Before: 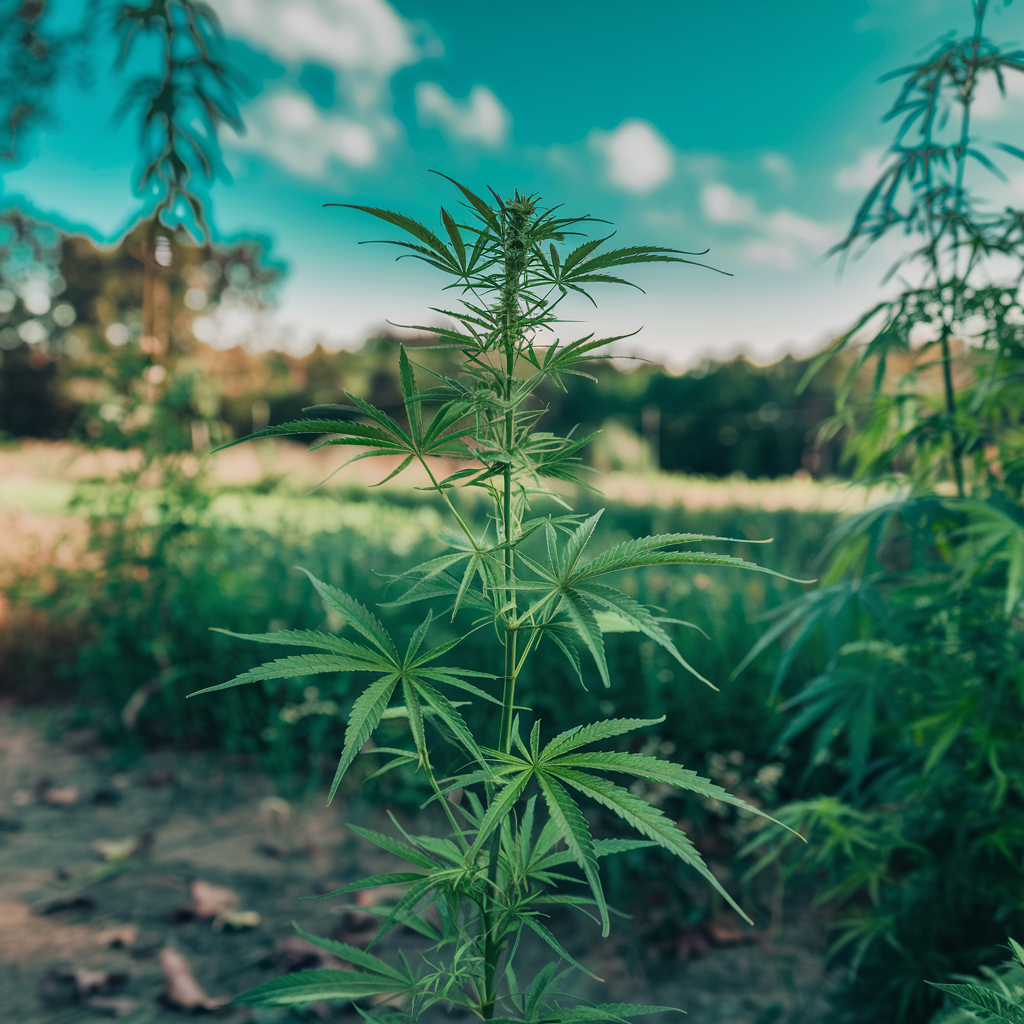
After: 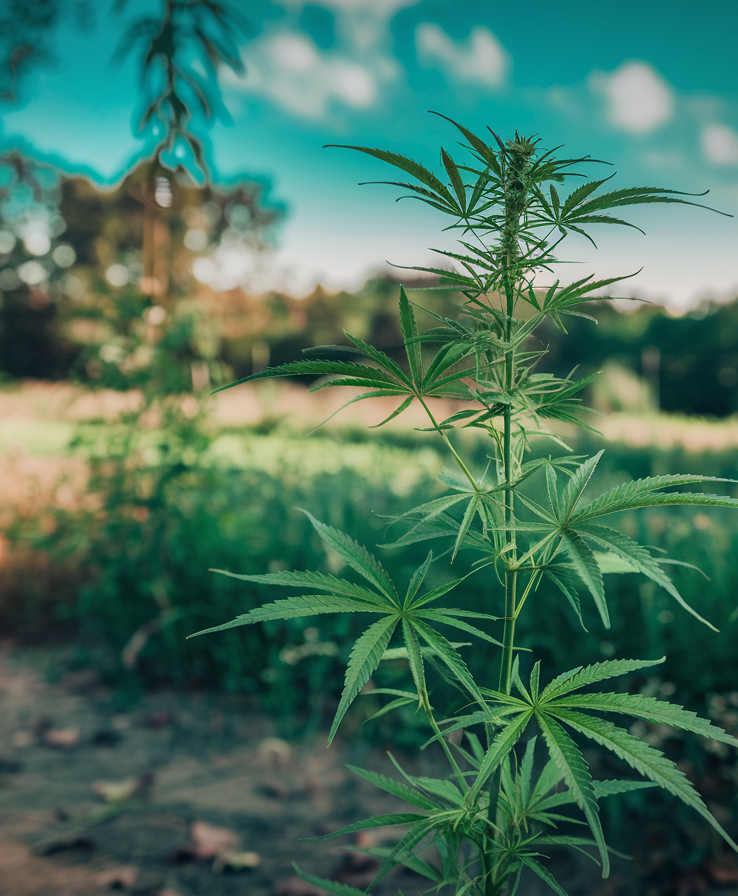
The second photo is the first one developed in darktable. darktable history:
crop: top 5.803%, right 27.864%, bottom 5.804%
vignetting: fall-off start 97.23%, saturation -0.024, center (-0.033, -0.042), width/height ratio 1.179, unbound false
